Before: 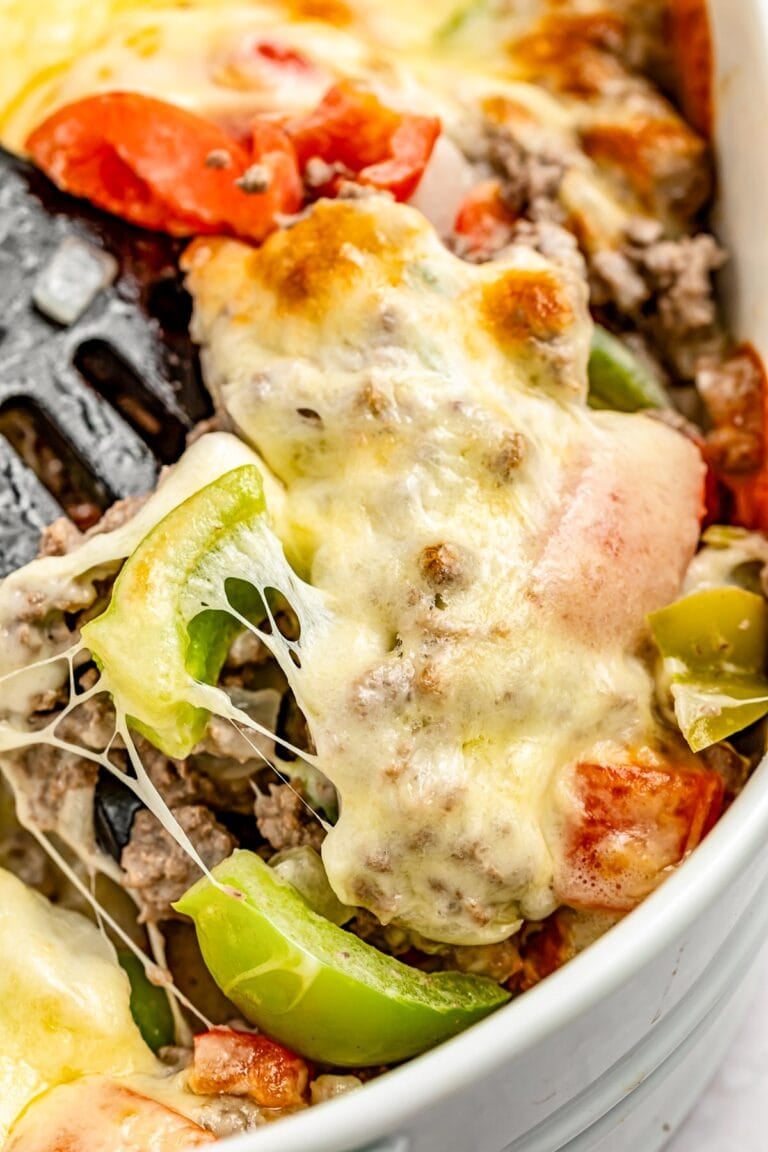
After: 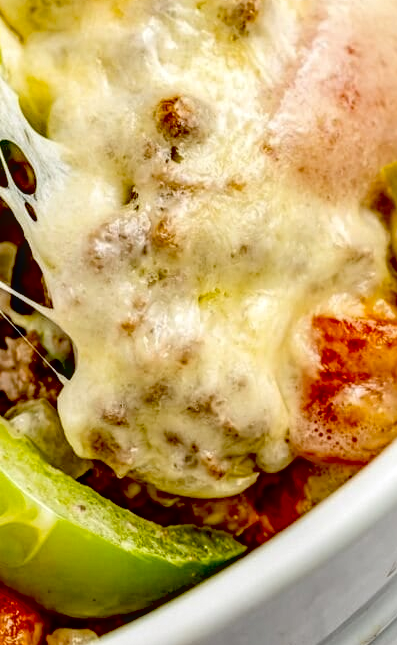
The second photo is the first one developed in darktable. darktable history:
local contrast: on, module defaults
tone equalizer: on, module defaults
exposure: black level correction 0.056, exposure -0.039 EV, compensate highlight preservation false
crop: left 34.479%, top 38.822%, right 13.718%, bottom 5.172%
contrast brightness saturation: saturation -0.05
